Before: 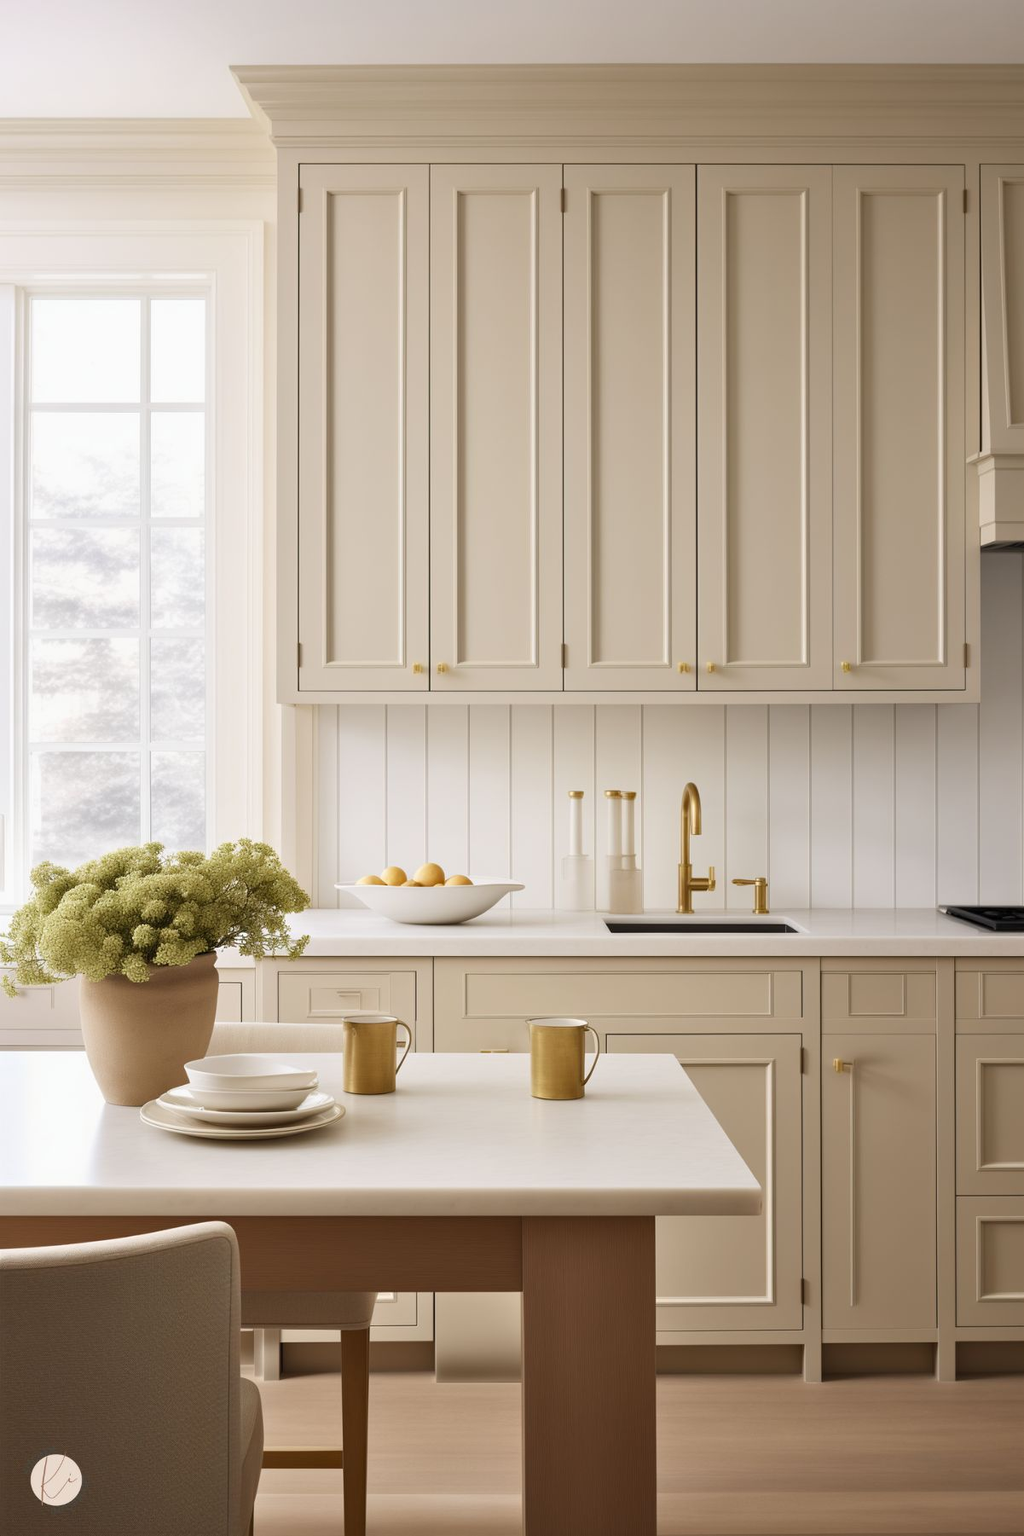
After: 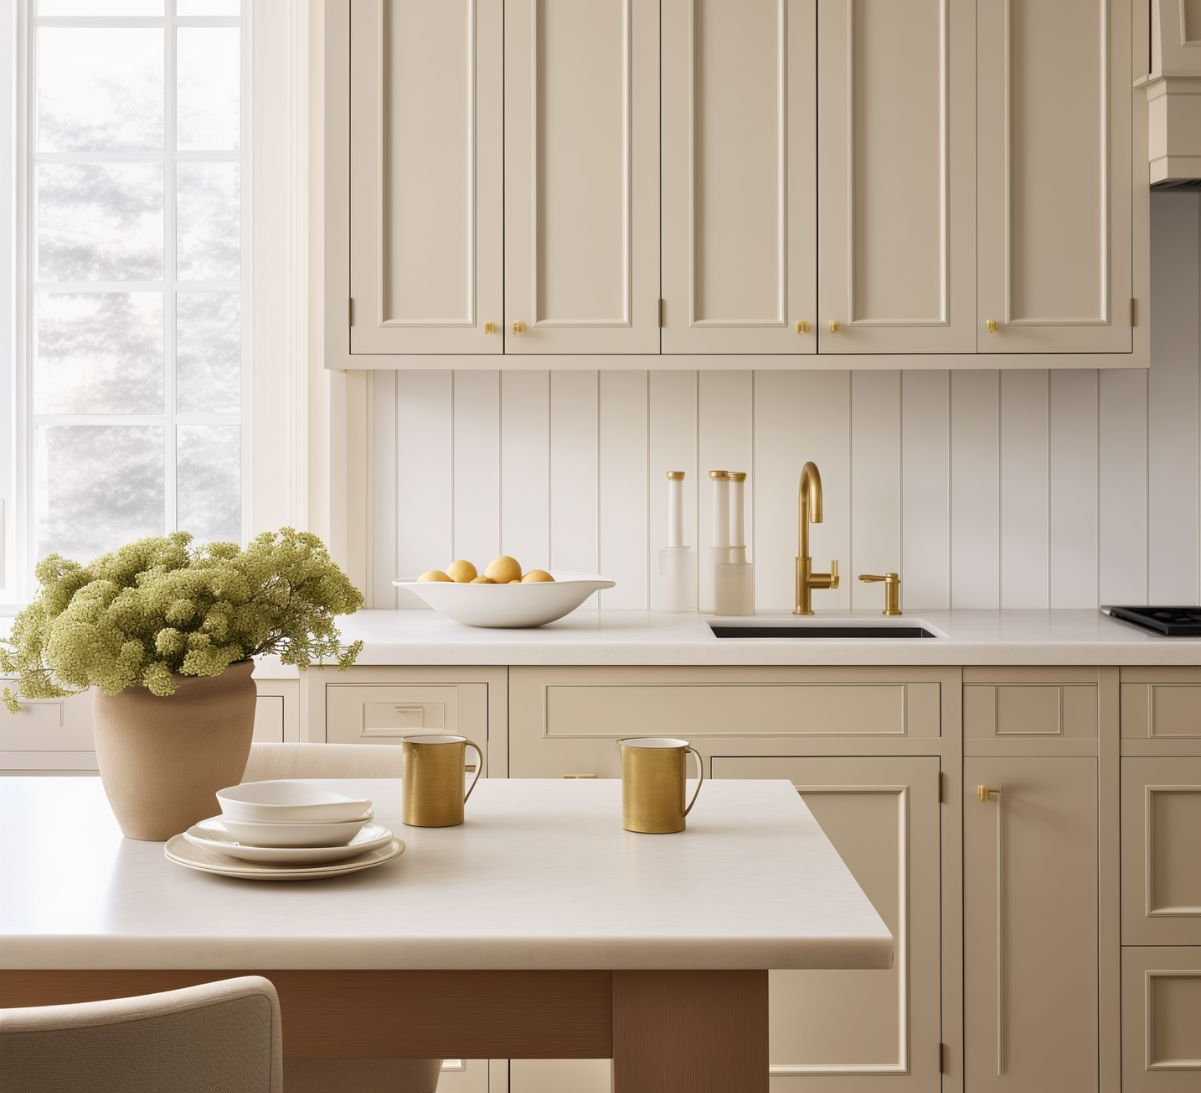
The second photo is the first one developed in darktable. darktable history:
crop and rotate: top 25.326%, bottom 13.934%
